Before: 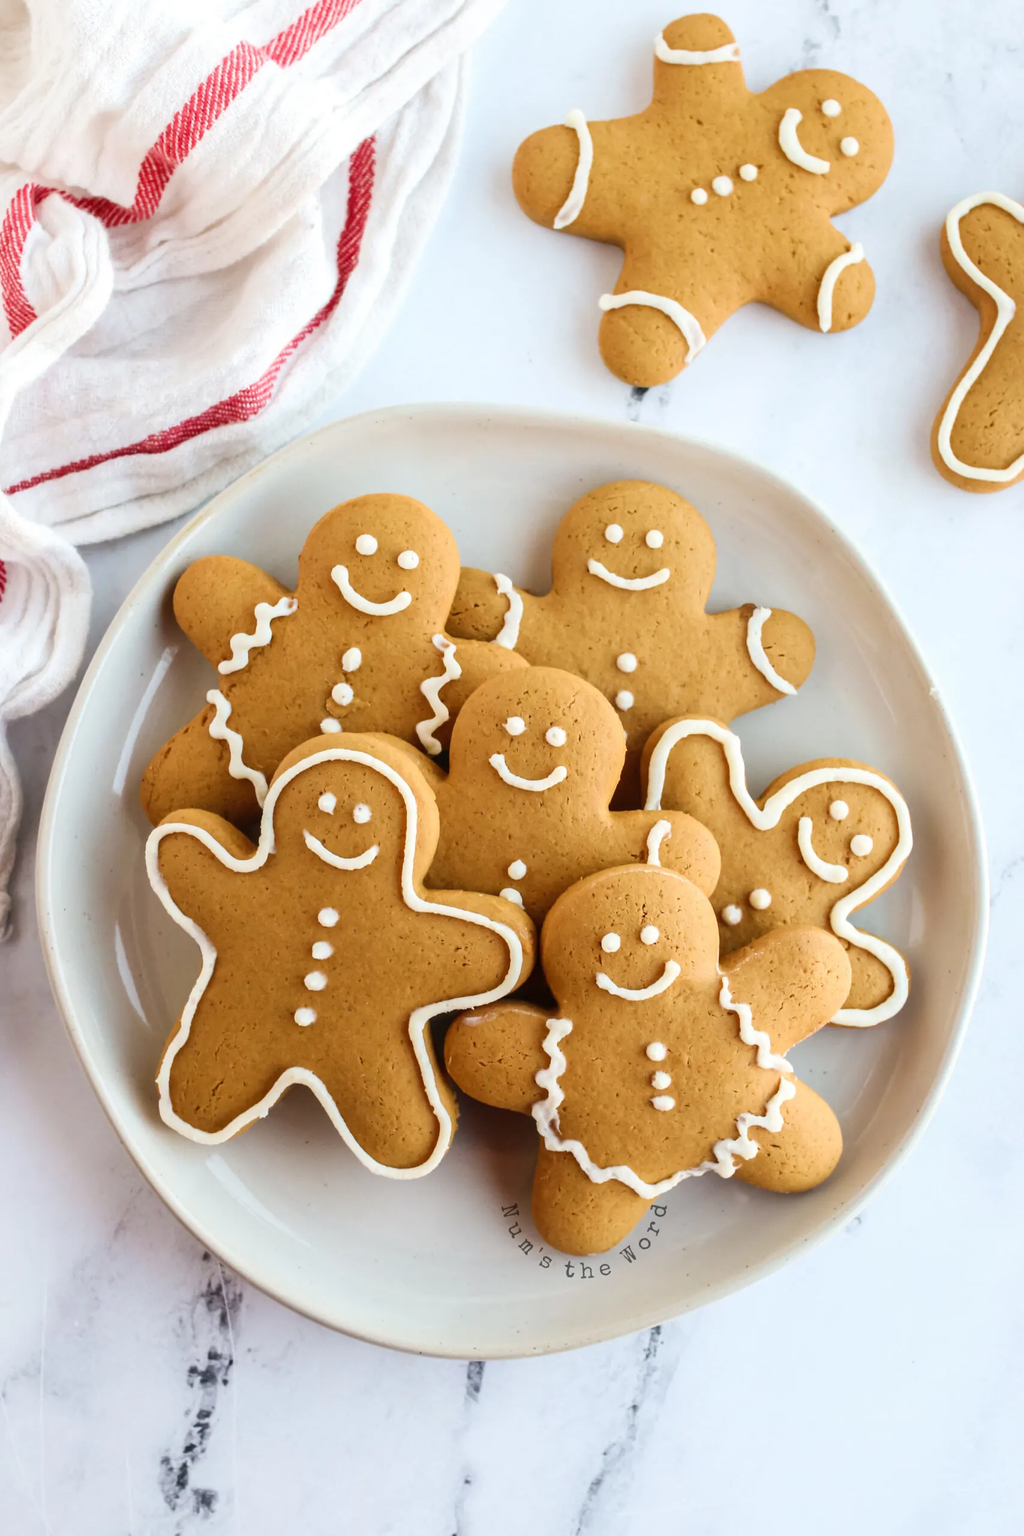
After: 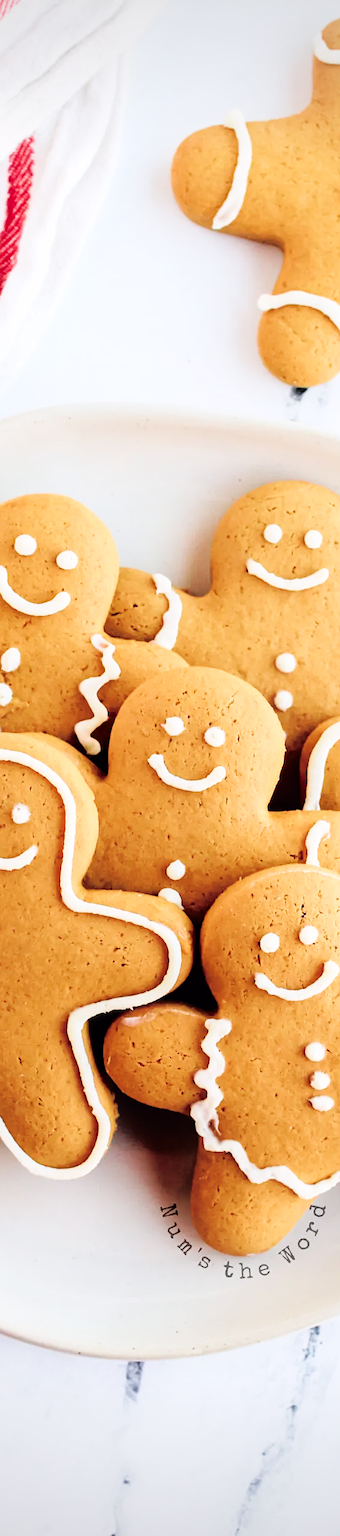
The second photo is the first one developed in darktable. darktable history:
crop: left 33.36%, right 33.36%
rgb levels: levels [[0.029, 0.461, 0.922], [0, 0.5, 1], [0, 0.5, 1]]
tone curve: curves: ch0 [(0, 0) (0.126, 0.061) (0.362, 0.382) (0.498, 0.498) (0.706, 0.712) (1, 1)]; ch1 [(0, 0) (0.5, 0.505) (0.55, 0.578) (1, 1)]; ch2 [(0, 0) (0.44, 0.424) (0.489, 0.483) (0.537, 0.538) (1, 1)], color space Lab, independent channels, preserve colors none
vignetting: unbound false
base curve: curves: ch0 [(0, 0) (0.036, 0.025) (0.121, 0.166) (0.206, 0.329) (0.605, 0.79) (1, 1)], preserve colors none
sharpen: radius 1.272, amount 0.305, threshold 0
color calibration: illuminant same as pipeline (D50), adaptation none (bypass), gamut compression 1.72
exposure: black level correction -0.025, exposure -0.117 EV, compensate highlight preservation false
